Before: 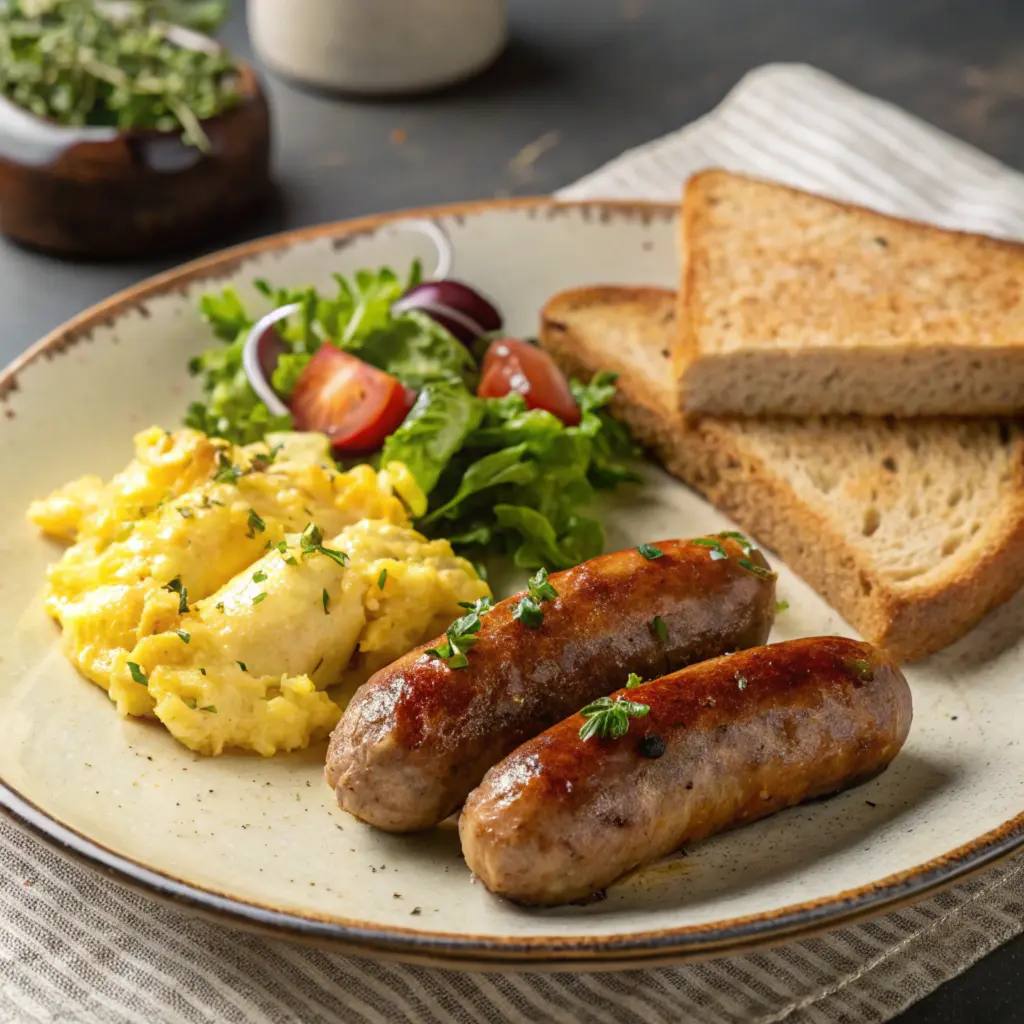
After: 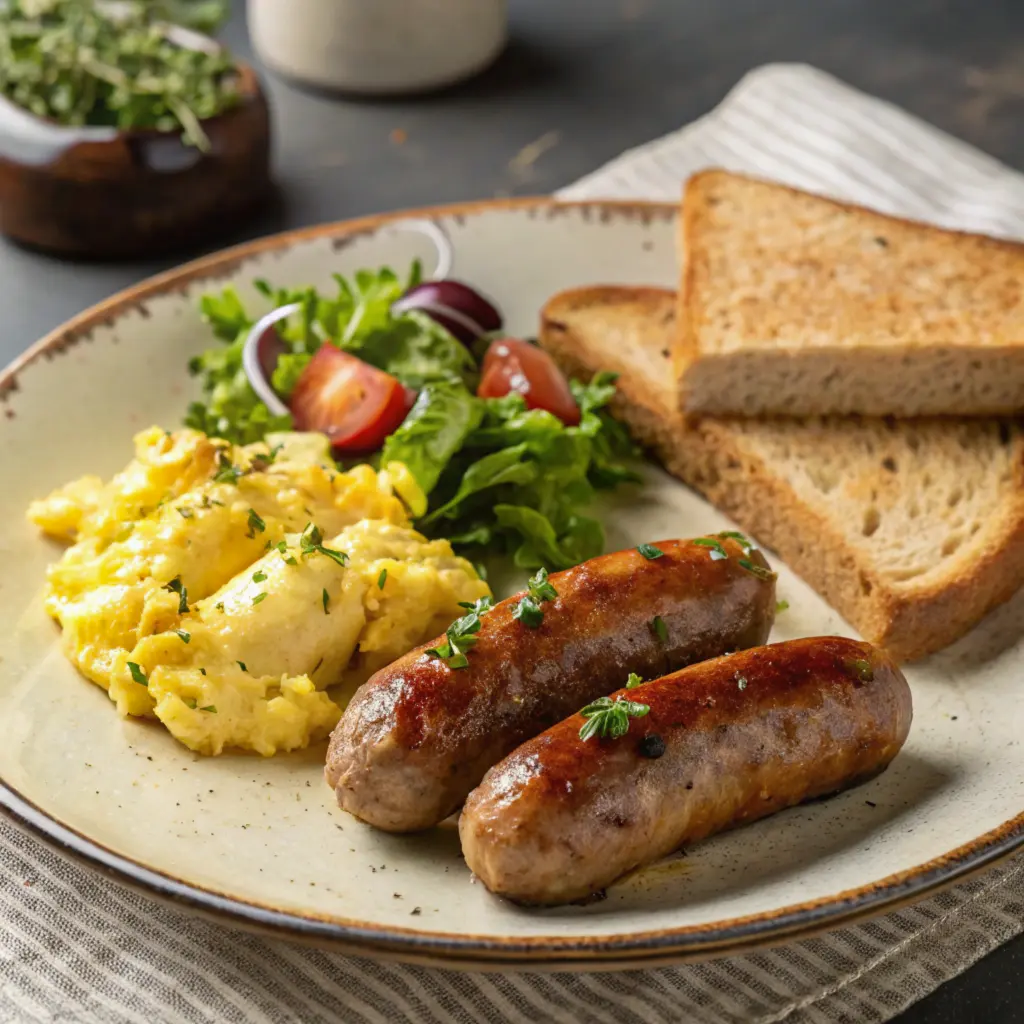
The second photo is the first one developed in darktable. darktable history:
shadows and highlights: shadows 29.61, highlights -30.47, low approximation 0.01, soften with gaussian
exposure: exposure -0.04 EV, compensate highlight preservation false
